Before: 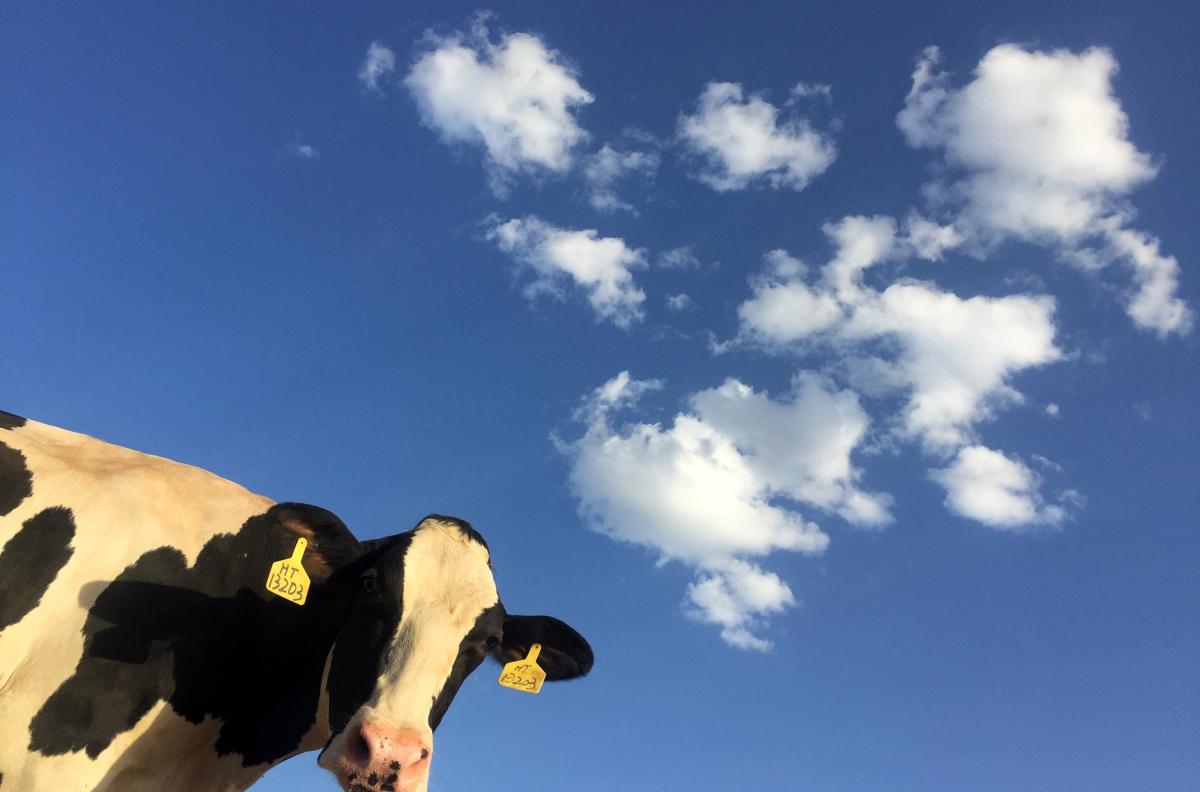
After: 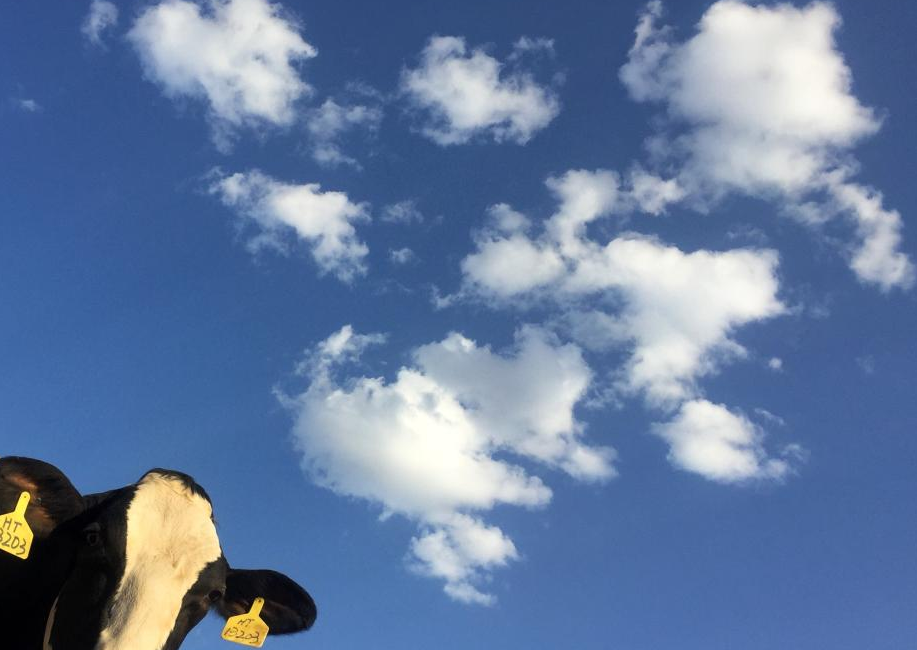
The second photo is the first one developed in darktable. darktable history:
crop: left 23.095%, top 5.827%, bottom 11.854%
white balance: emerald 1
